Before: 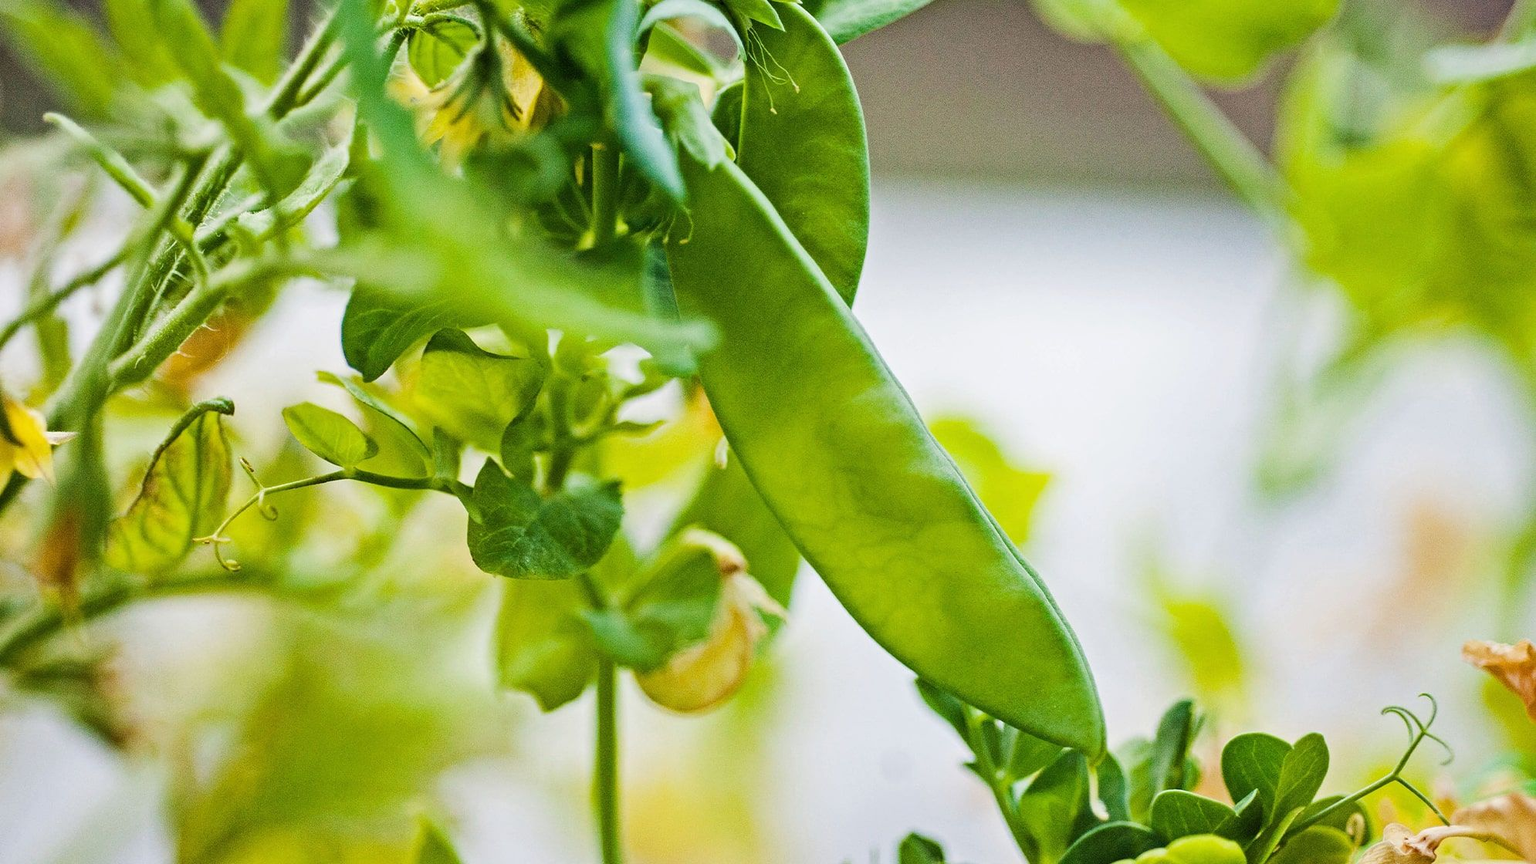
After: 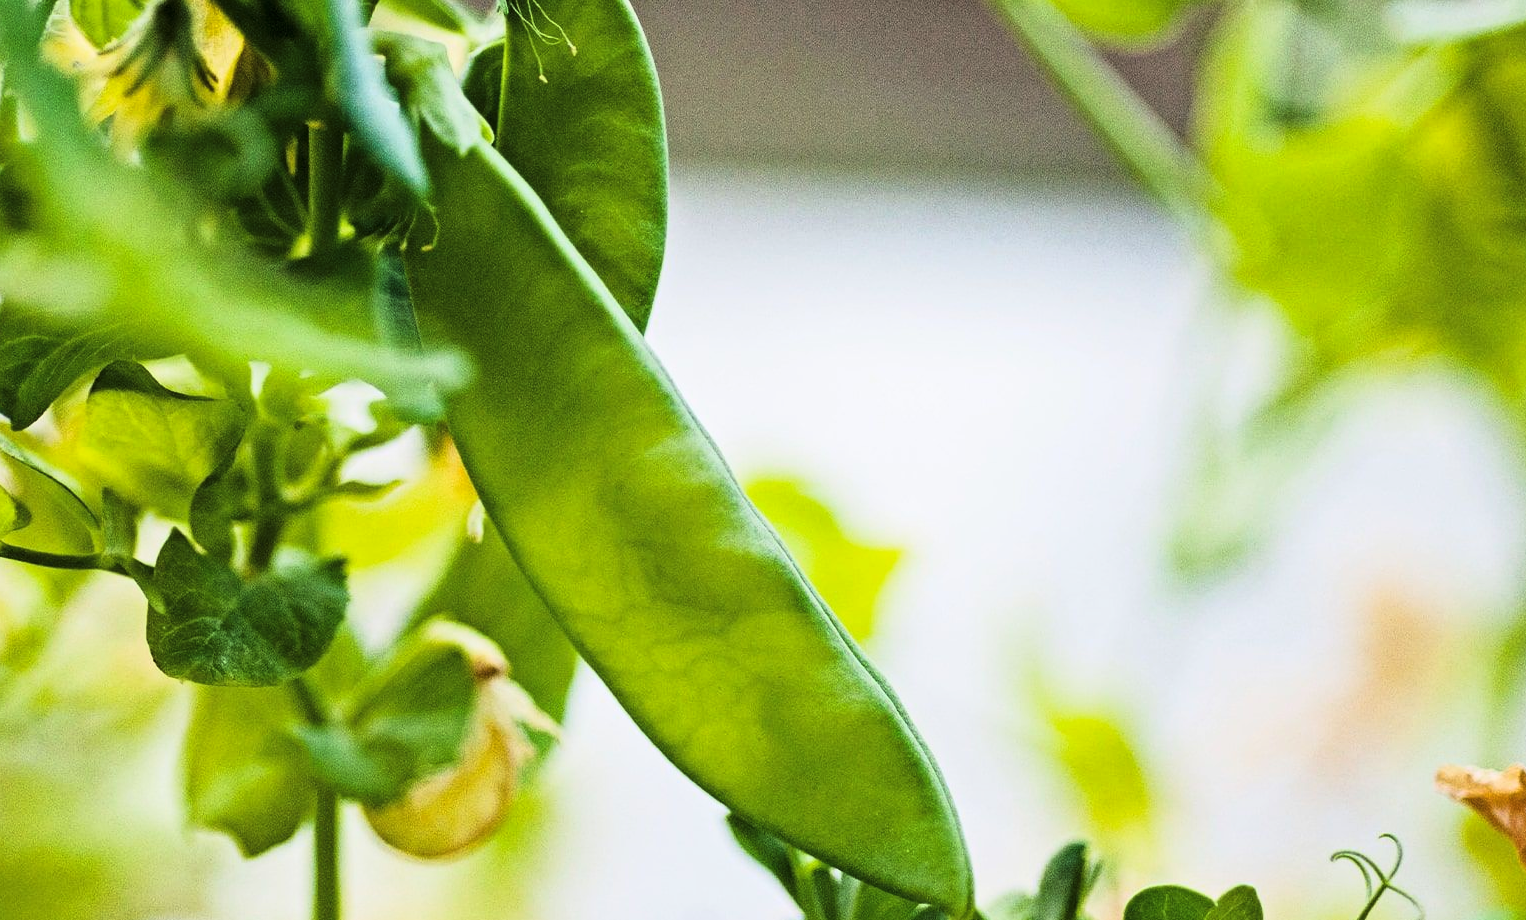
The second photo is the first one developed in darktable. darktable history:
crop: left 23.095%, top 5.827%, bottom 11.854%
tone curve: curves: ch0 [(0, 0) (0.042, 0.01) (0.223, 0.123) (0.59, 0.574) (0.802, 0.868) (1, 1)], color space Lab, linked channels, preserve colors none
